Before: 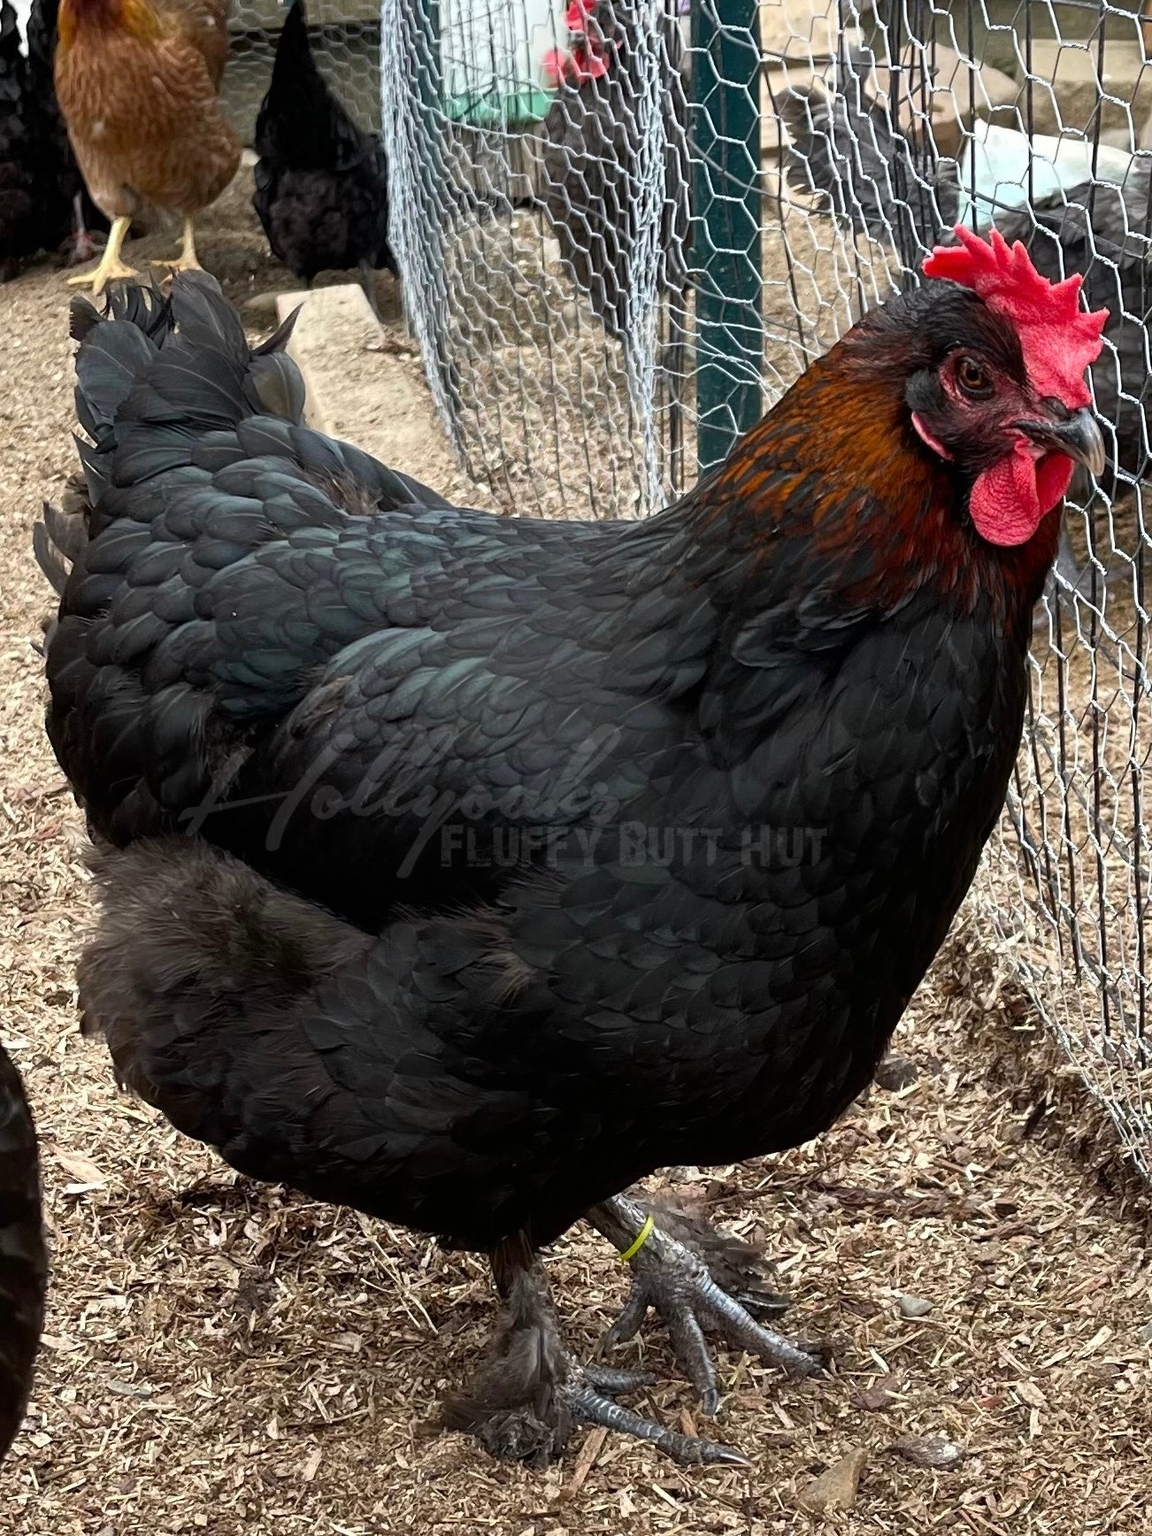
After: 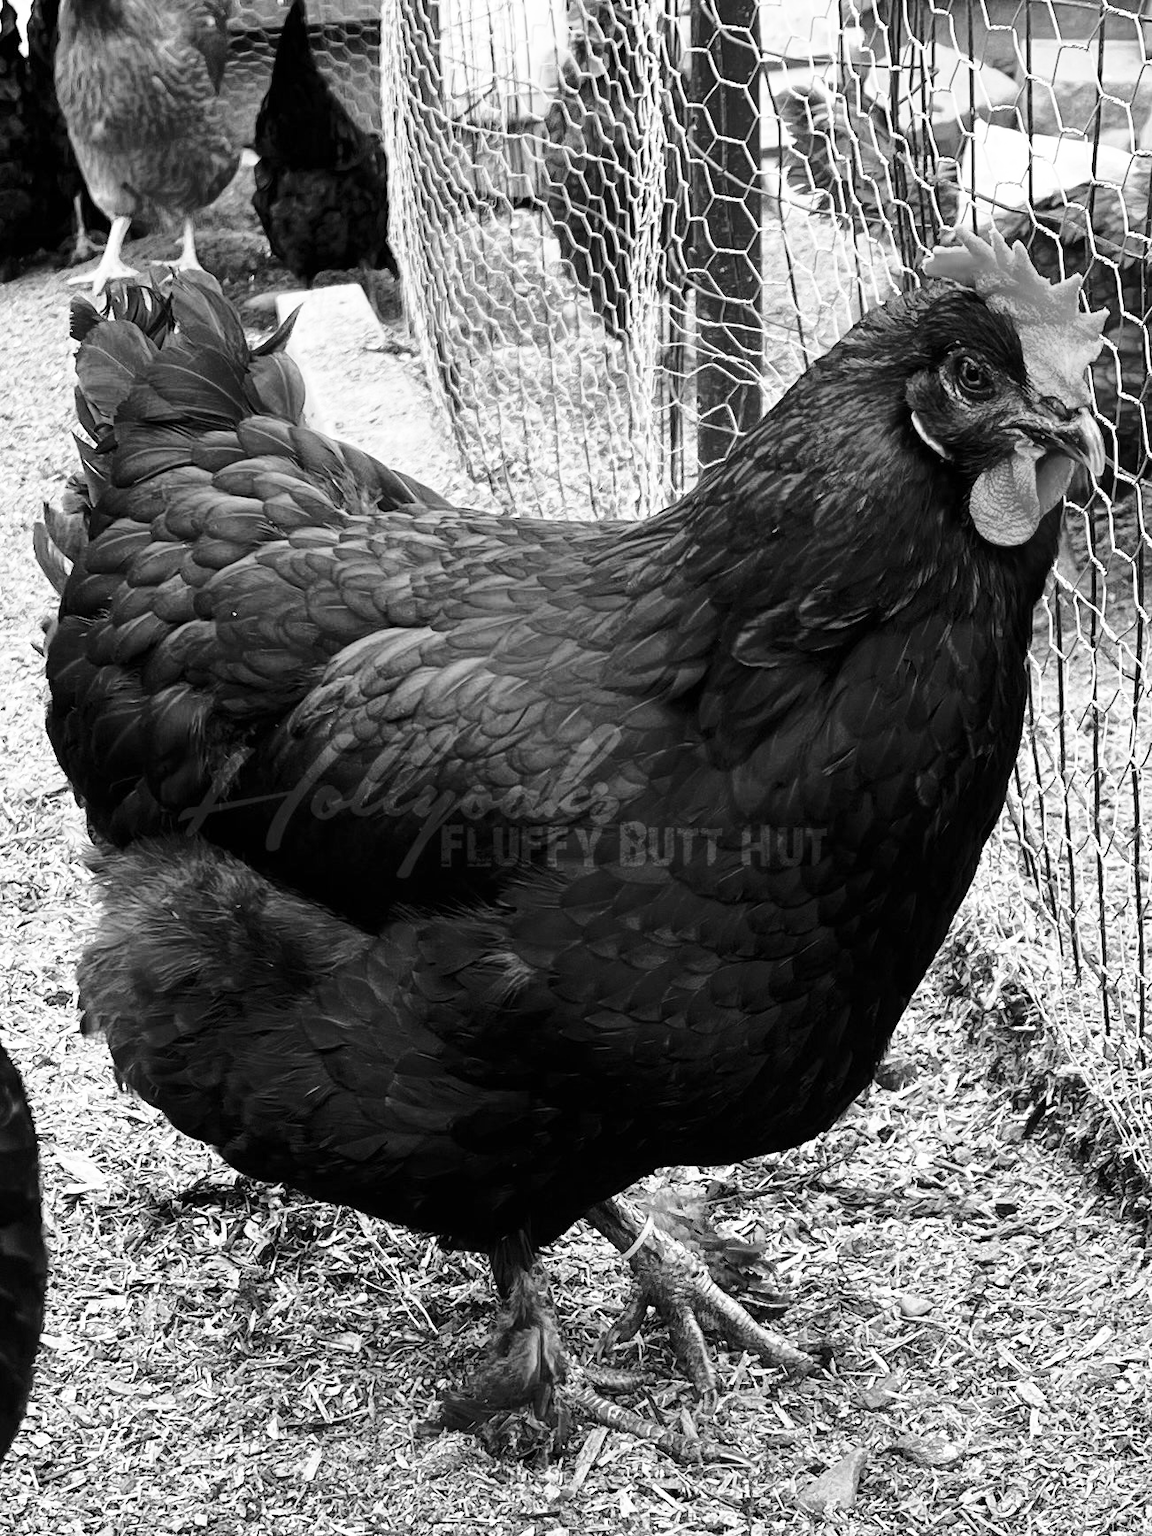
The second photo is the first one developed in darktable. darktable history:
base curve: curves: ch0 [(0, 0) (0.032, 0.037) (0.105, 0.228) (0.435, 0.76) (0.856, 0.983) (1, 1)]
monochrome: on, module defaults
